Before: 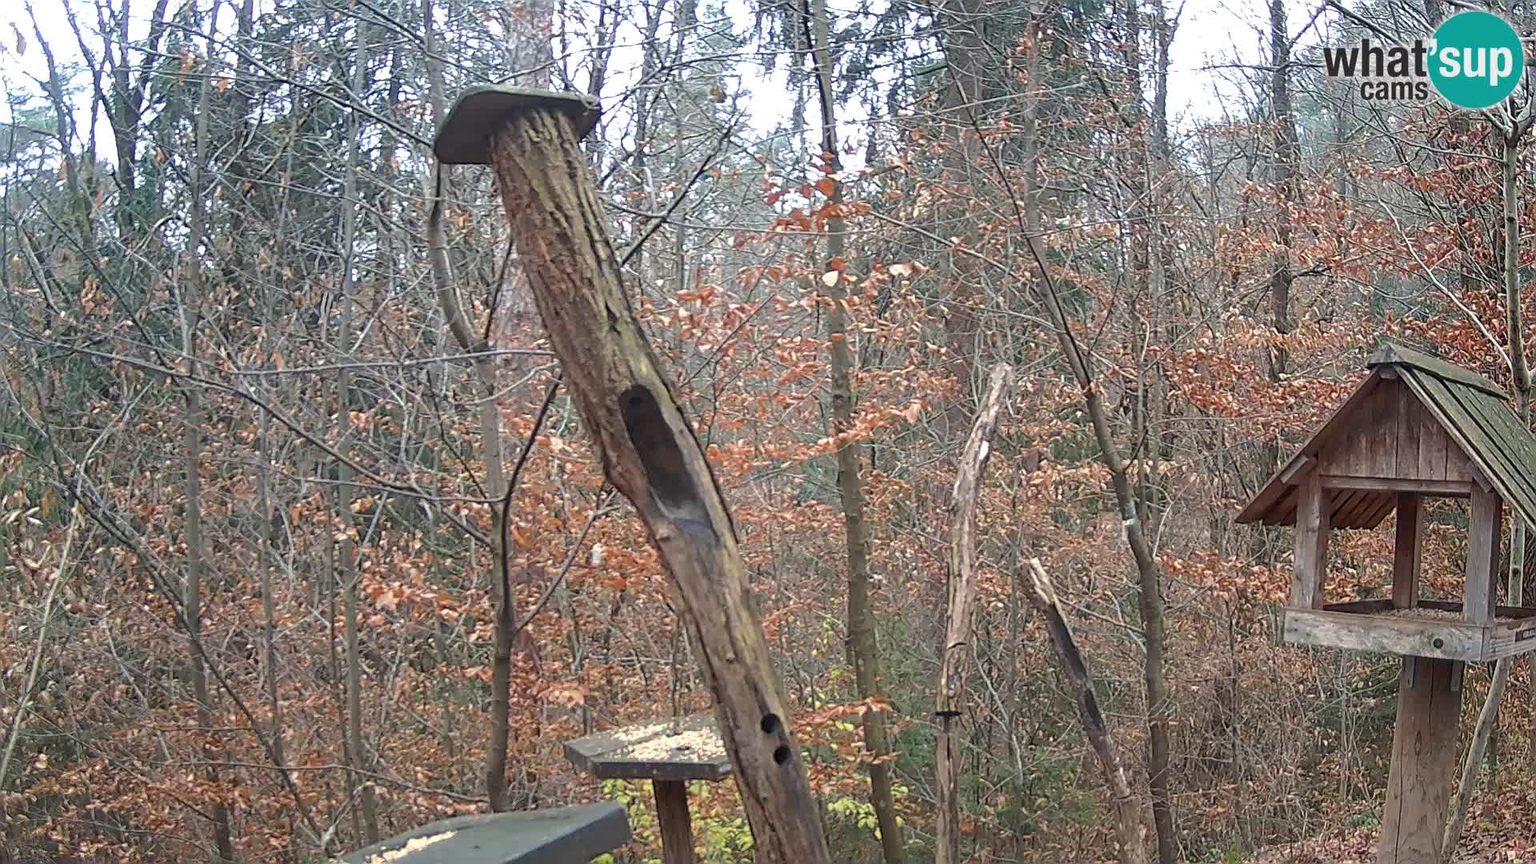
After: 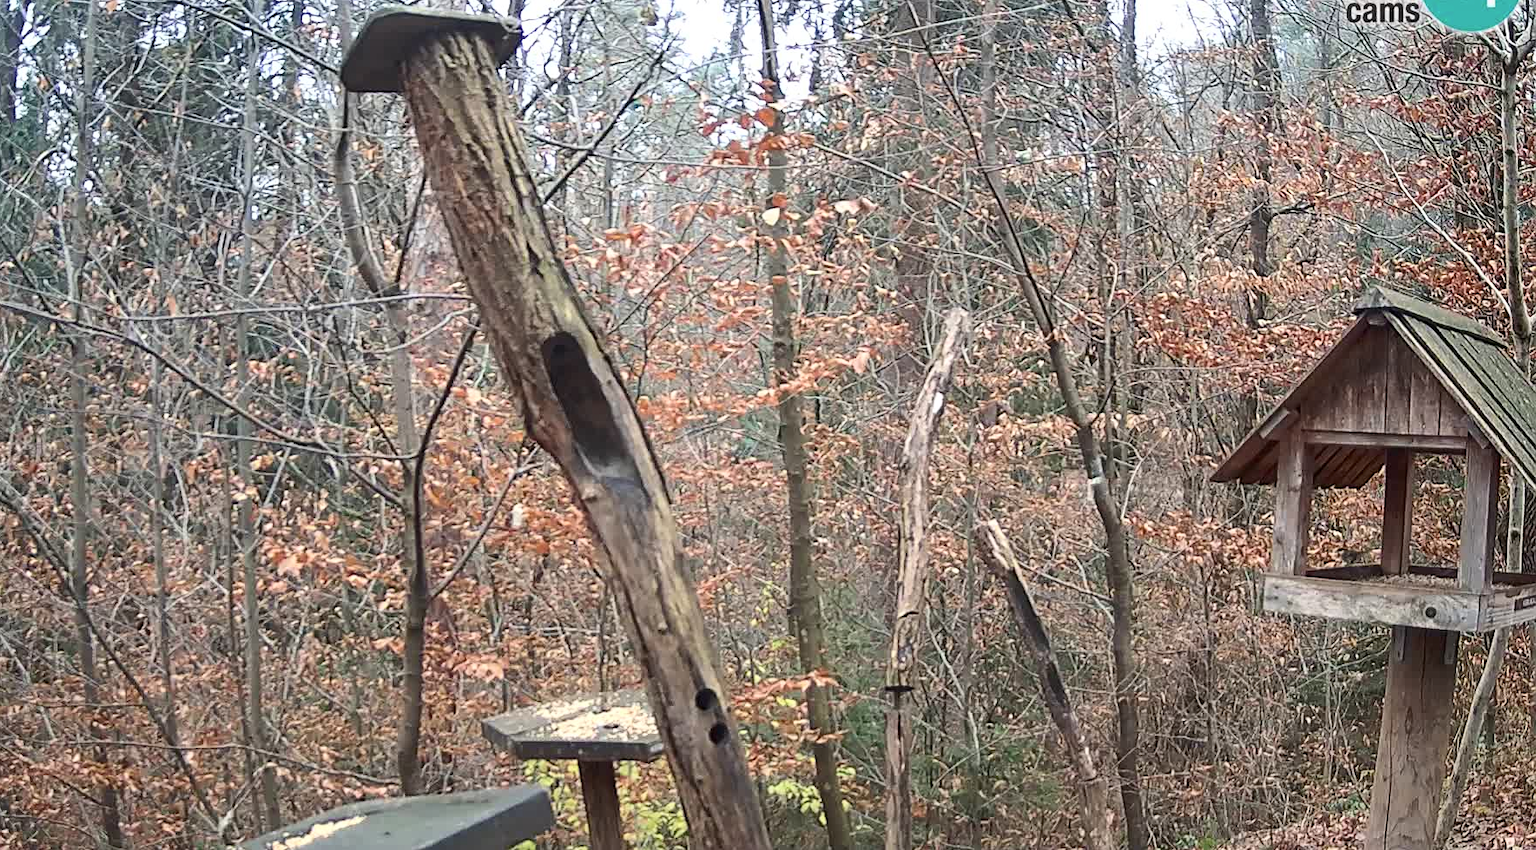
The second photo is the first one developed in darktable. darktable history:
crop and rotate: left 7.855%, top 9.238%
contrast brightness saturation: contrast 0.235, brightness 0.088
